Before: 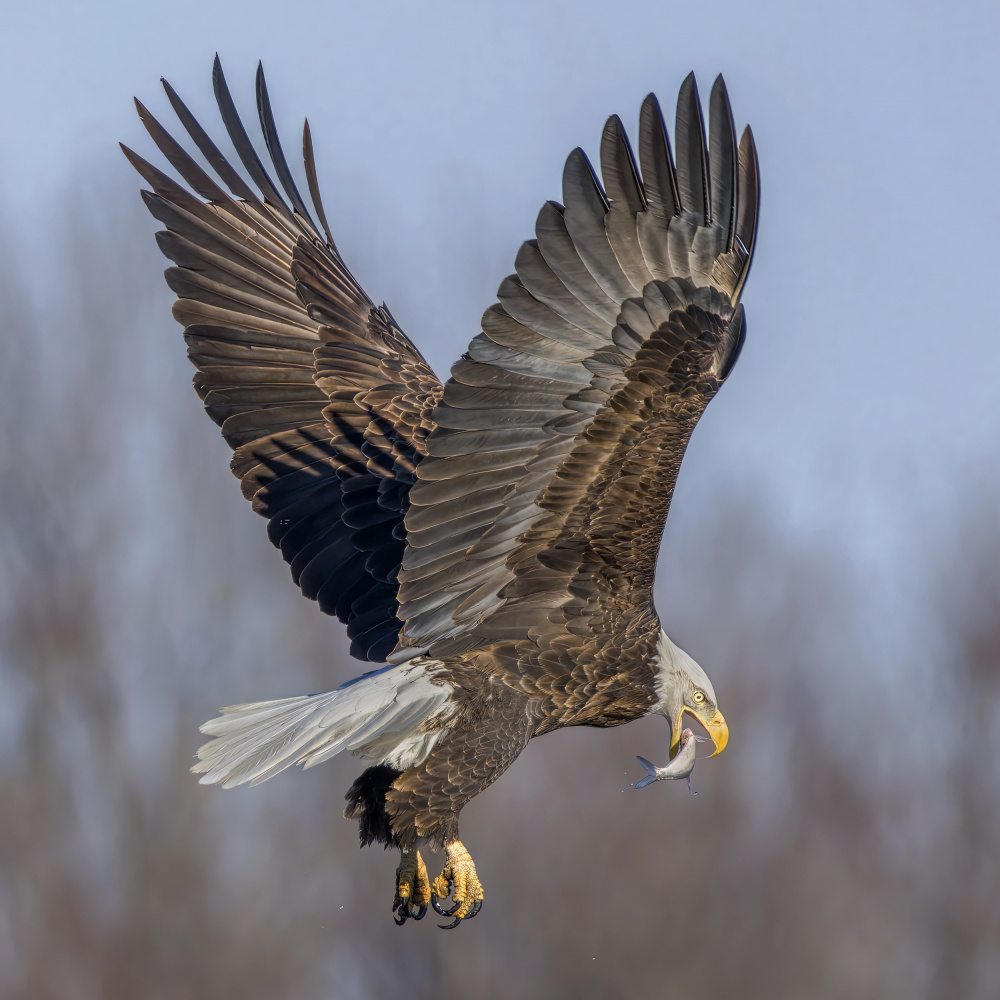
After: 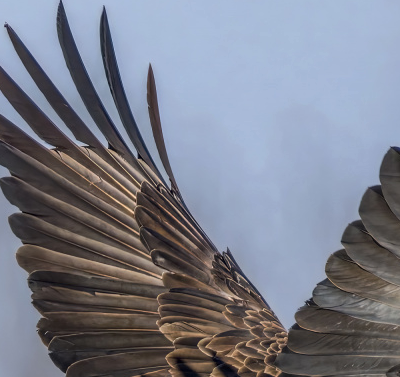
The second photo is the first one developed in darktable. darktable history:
crop: left 15.67%, top 5.443%, right 44.26%, bottom 56.798%
local contrast: mode bilateral grid, contrast 20, coarseness 51, detail 120%, midtone range 0.2
